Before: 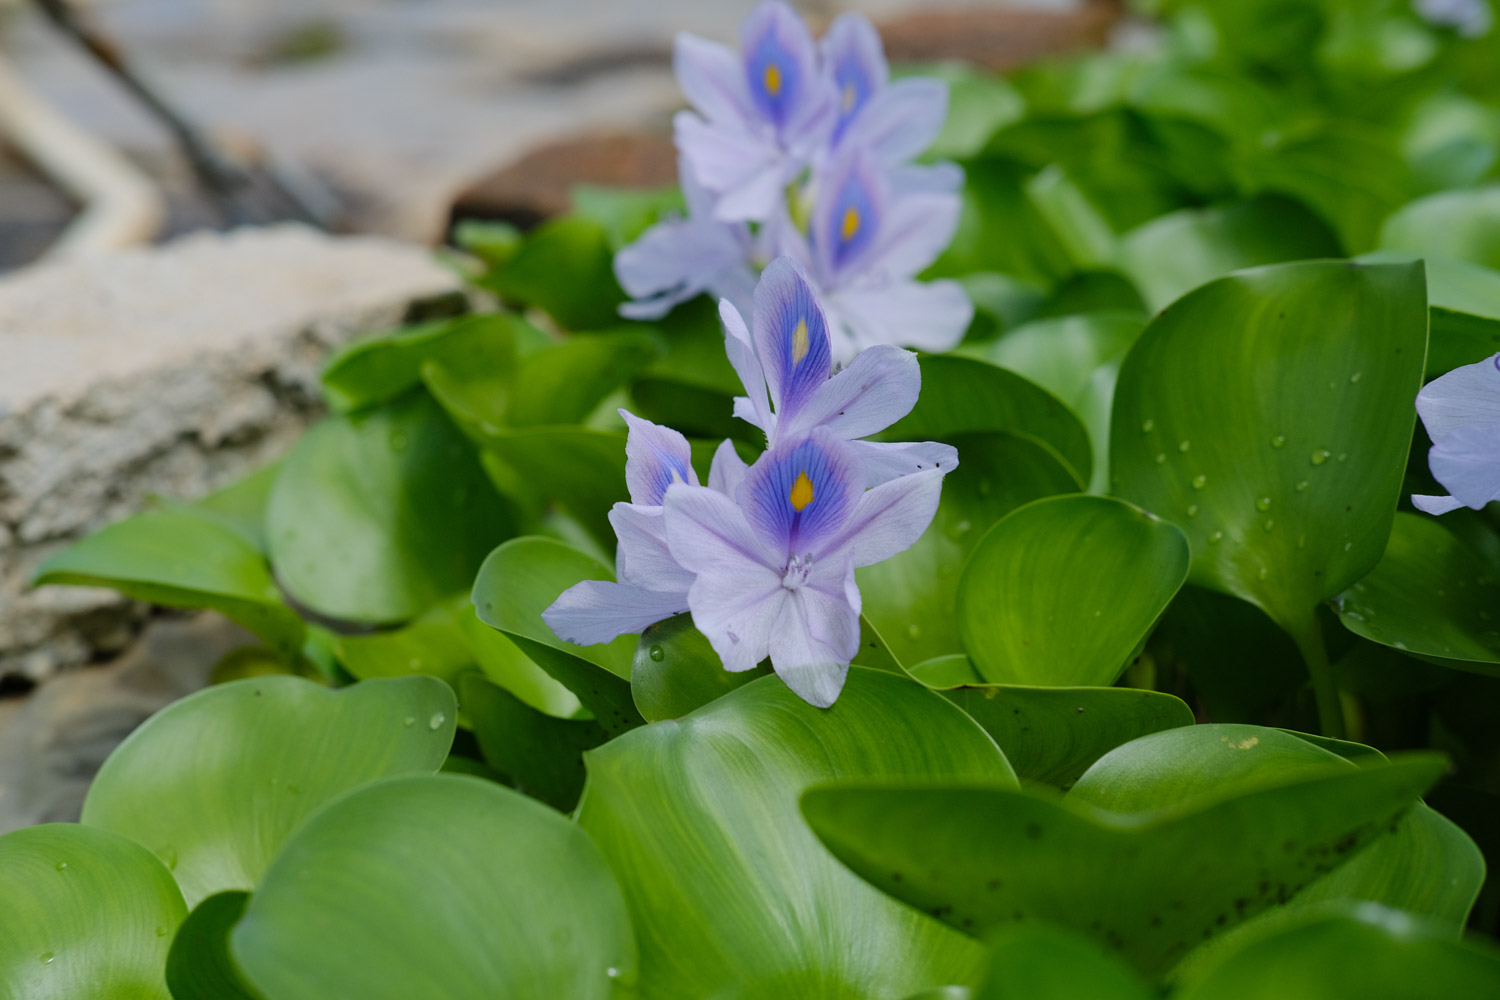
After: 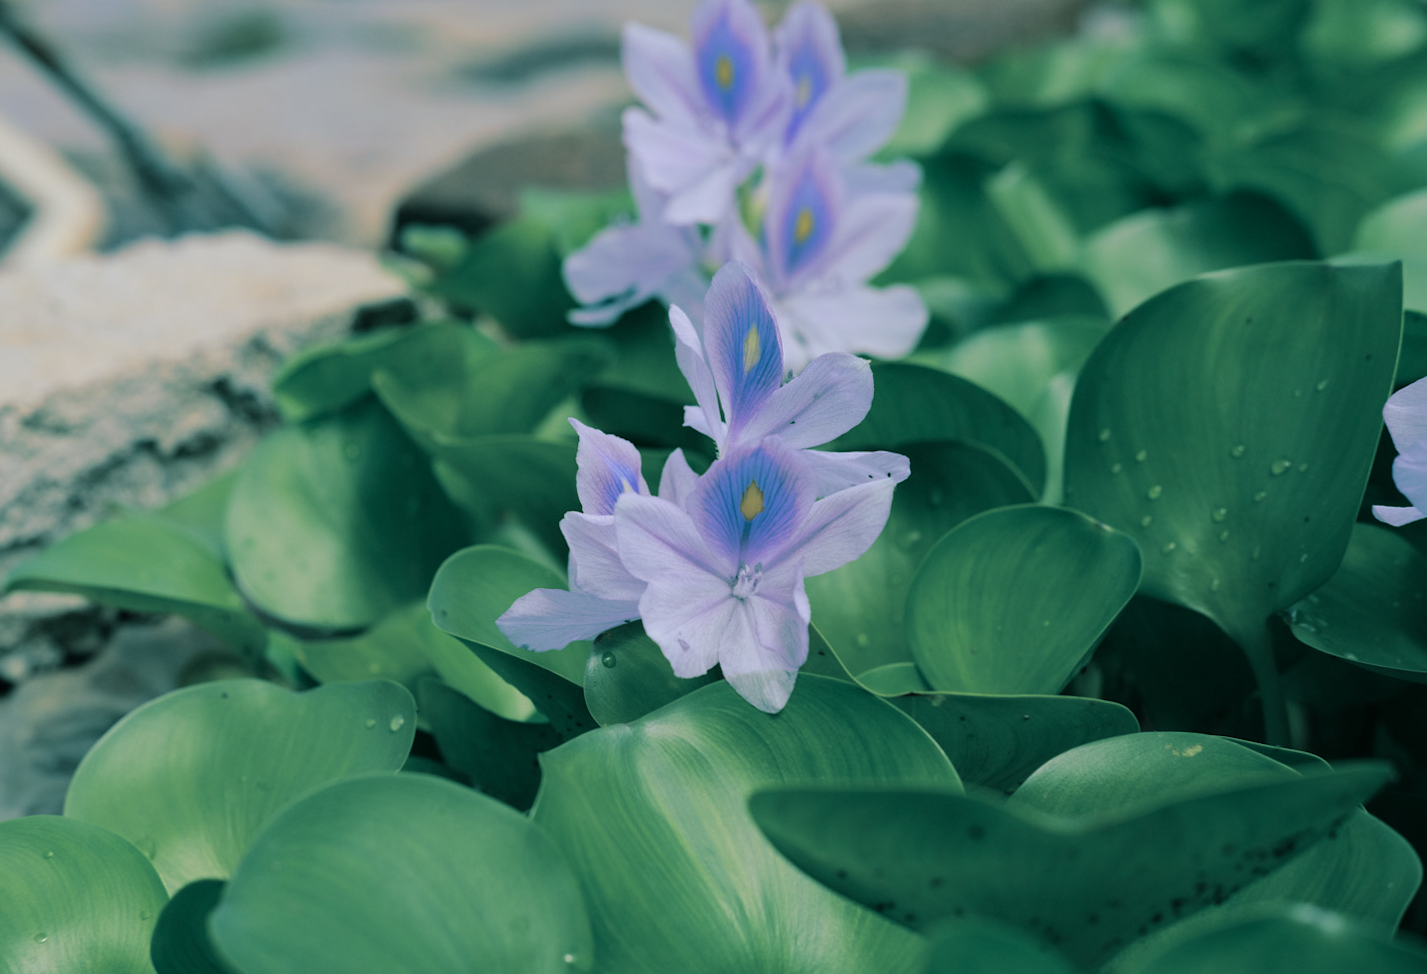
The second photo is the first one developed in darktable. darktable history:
split-toning: shadows › hue 186.43°, highlights › hue 49.29°, compress 30.29%
rotate and perspective: rotation 0.074°, lens shift (vertical) 0.096, lens shift (horizontal) -0.041, crop left 0.043, crop right 0.952, crop top 0.024, crop bottom 0.979
